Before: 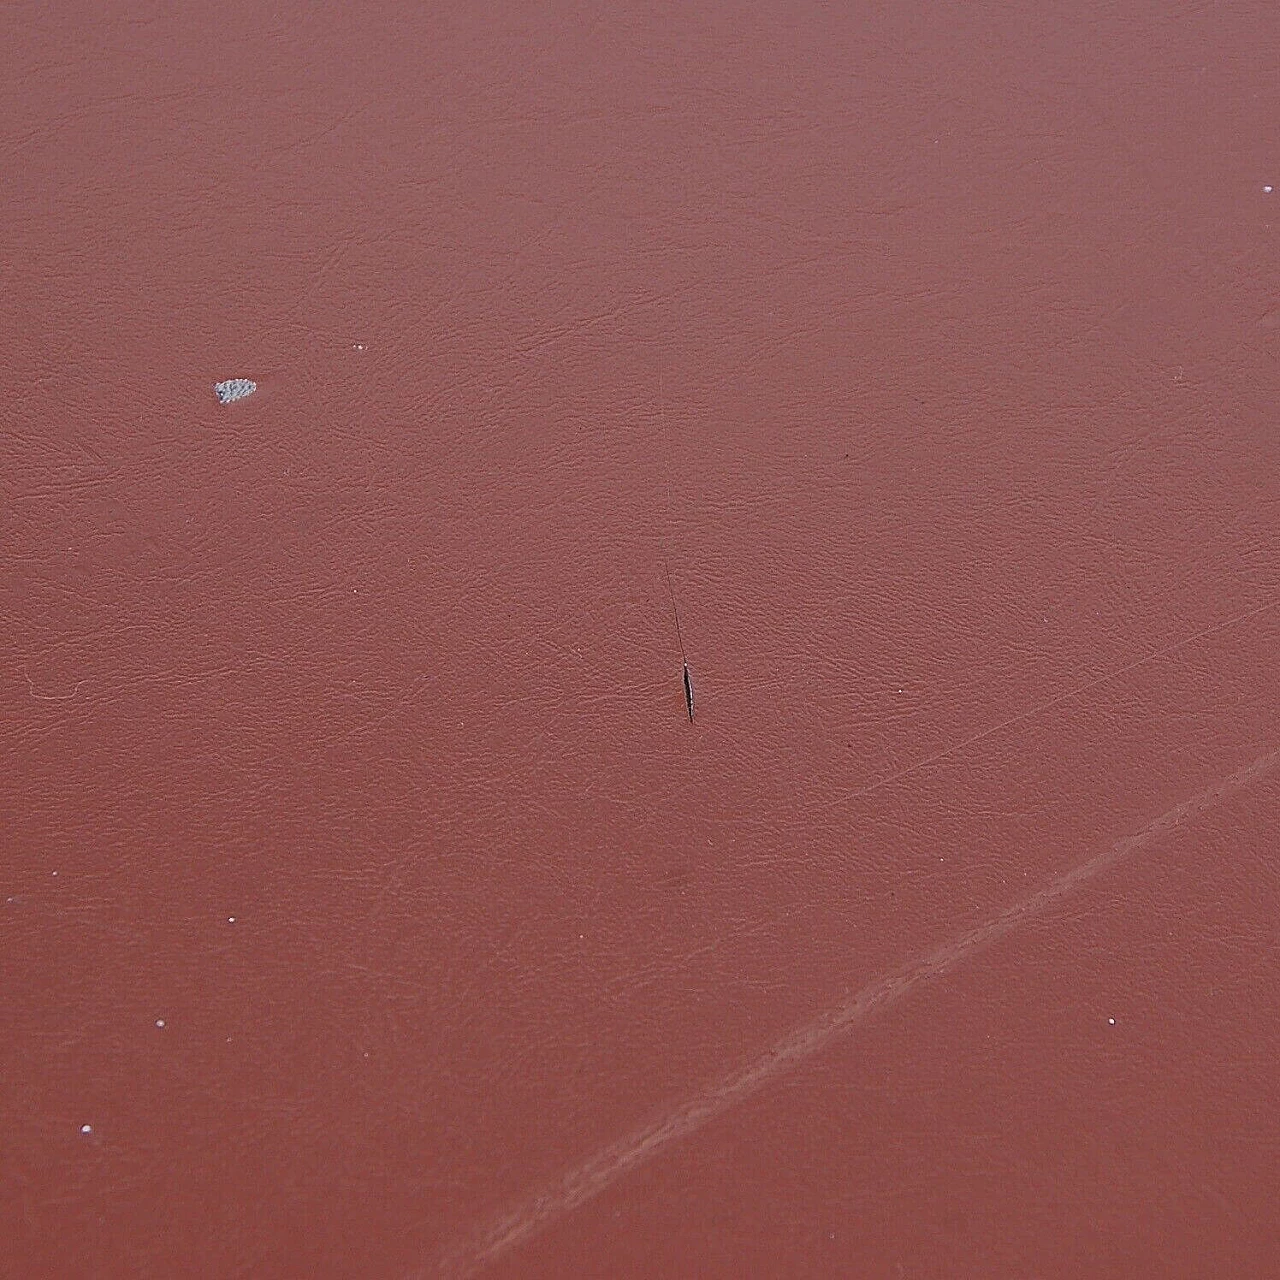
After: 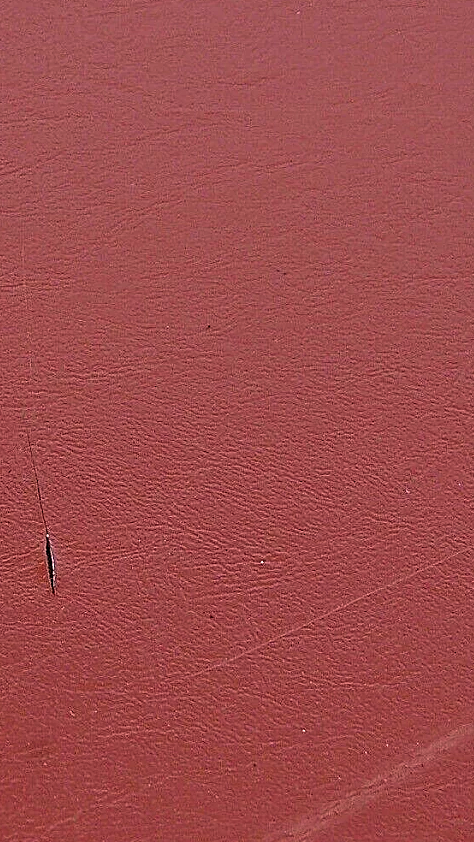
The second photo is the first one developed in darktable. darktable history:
color balance rgb: perceptual saturation grading › global saturation 25.298%, global vibrance 20%
crop and rotate: left 49.856%, top 10.145%, right 13.084%, bottom 24.046%
contrast equalizer: y [[0.5, 0.542, 0.583, 0.625, 0.667, 0.708], [0.5 ×6], [0.5 ×6], [0 ×6], [0 ×6]], mix 0.582
color correction: highlights a* 12.72, highlights b* 5.57
